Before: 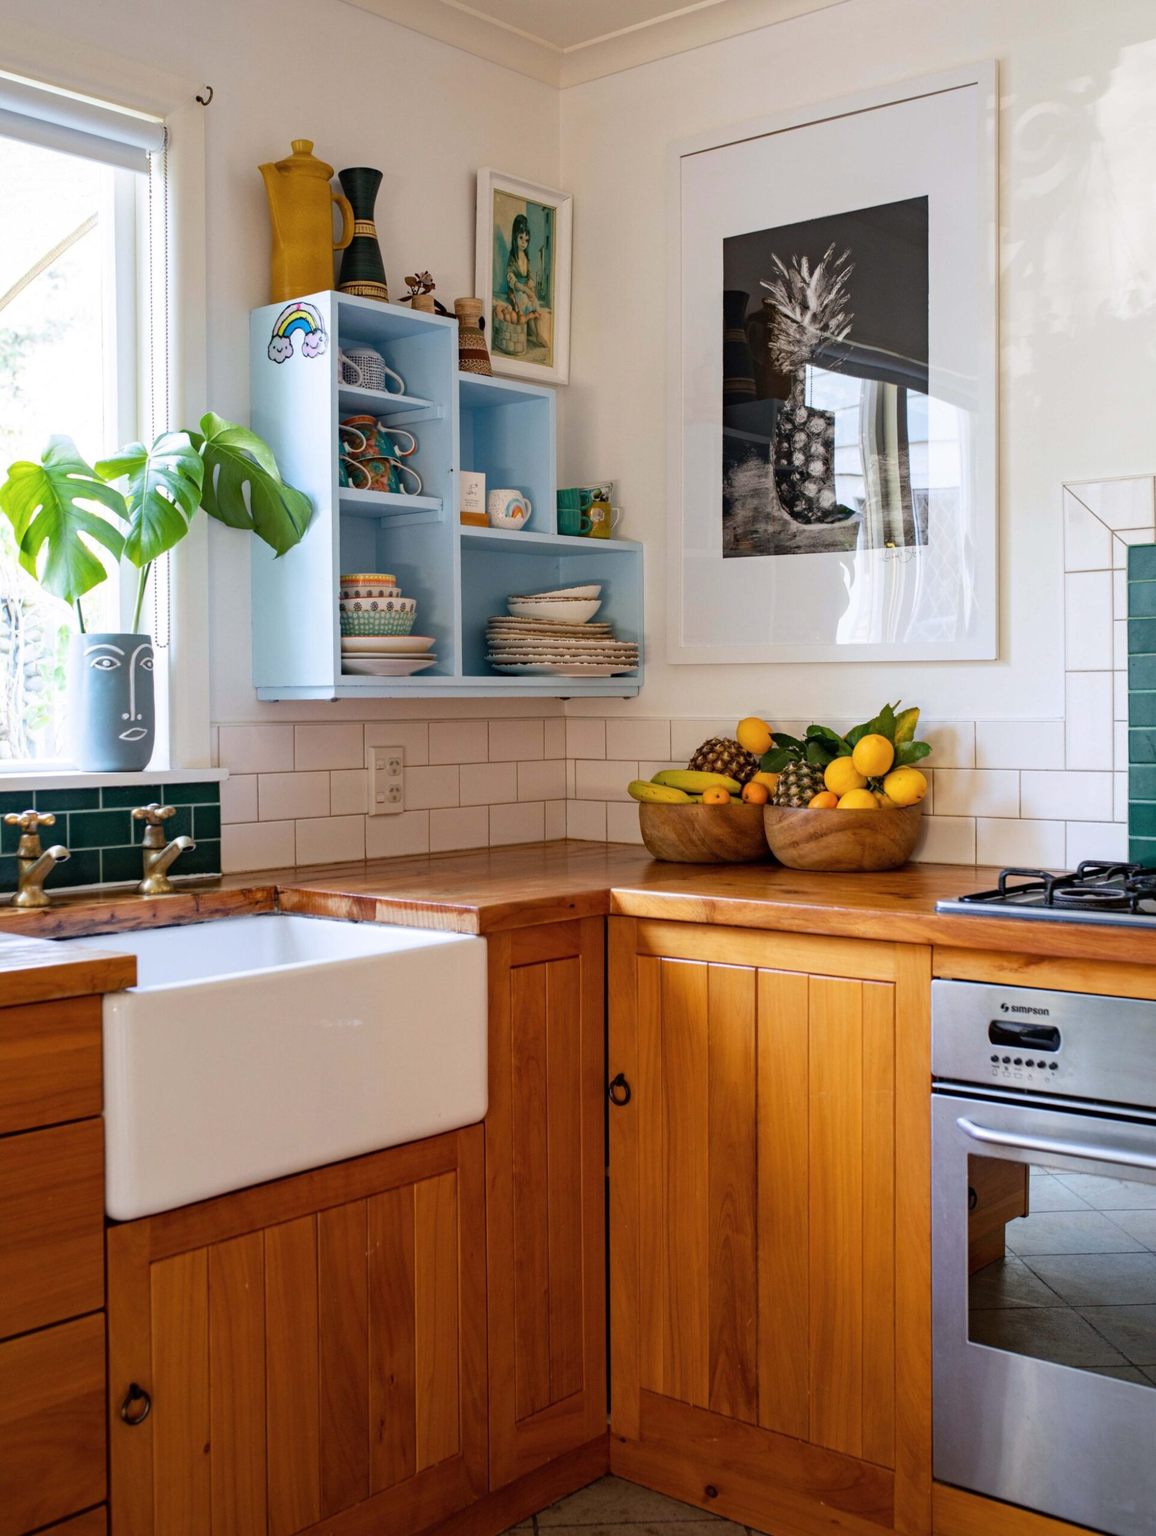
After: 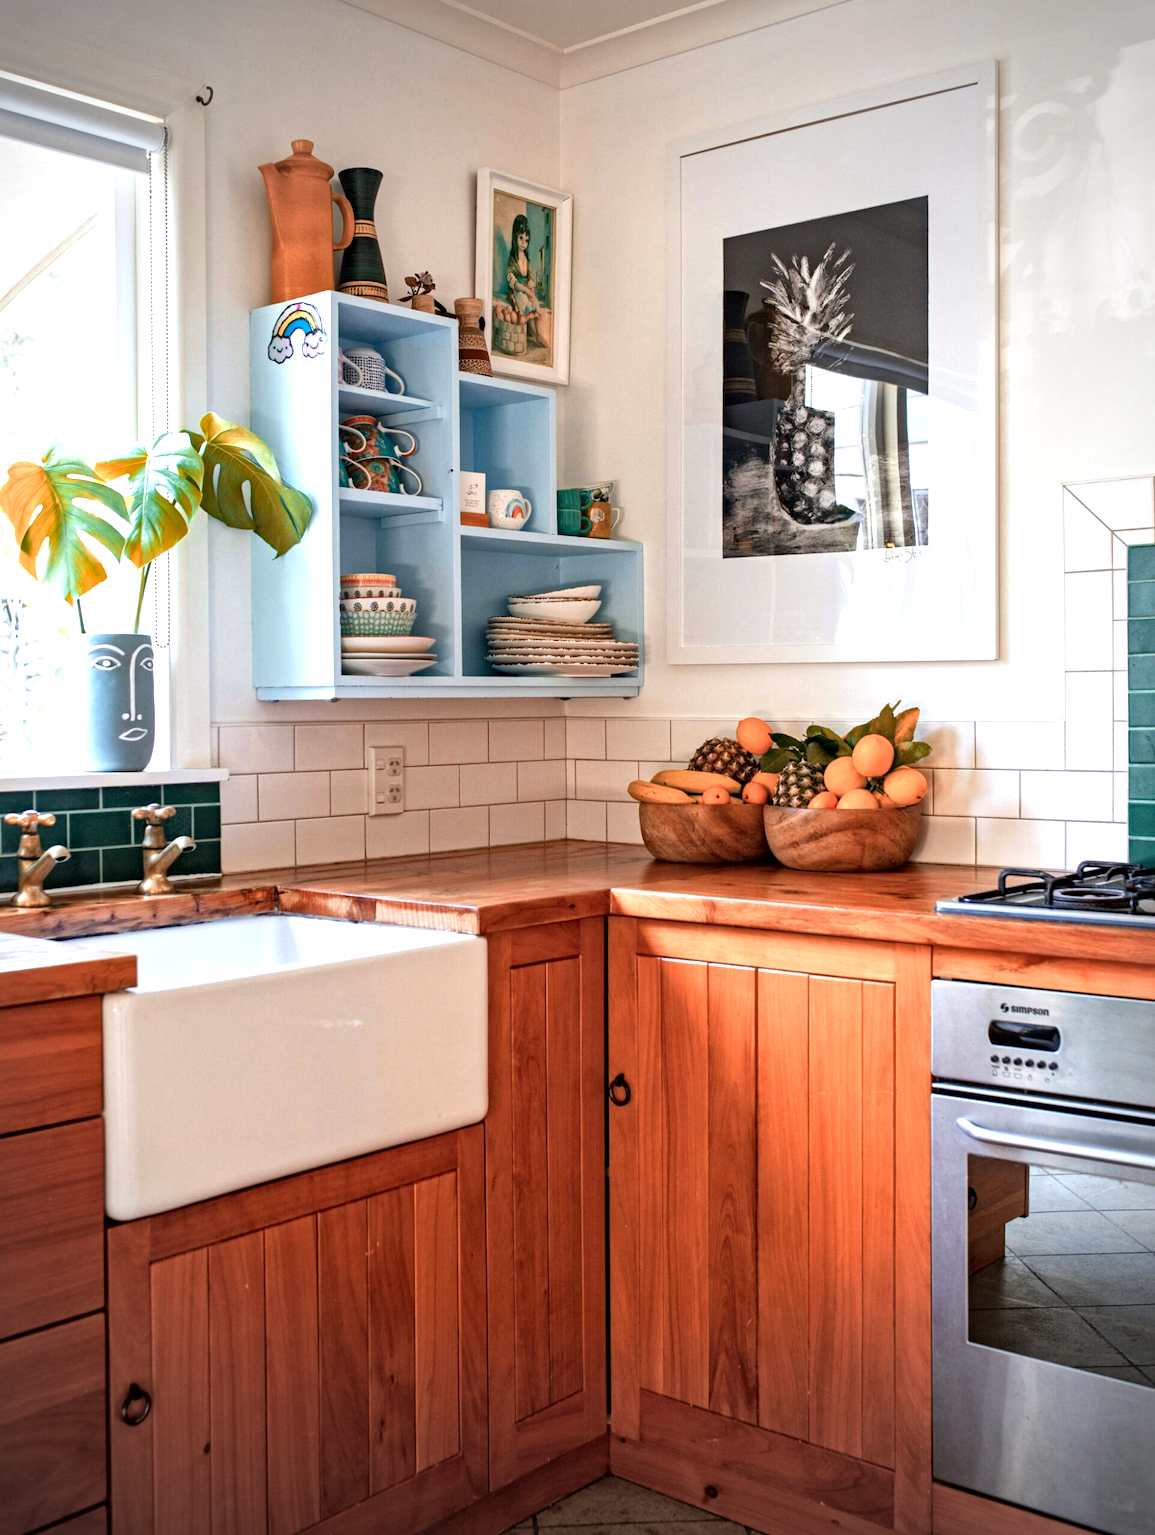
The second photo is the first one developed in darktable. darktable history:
color zones: curves: ch2 [(0, 0.5) (0.084, 0.497) (0.323, 0.335) (0.4, 0.497) (1, 0.5)]
vignetting: fall-off start 71.62%
local contrast: mode bilateral grid, contrast 20, coarseness 21, detail 150%, midtone range 0.2
exposure: exposure 0.561 EV, compensate highlight preservation false
